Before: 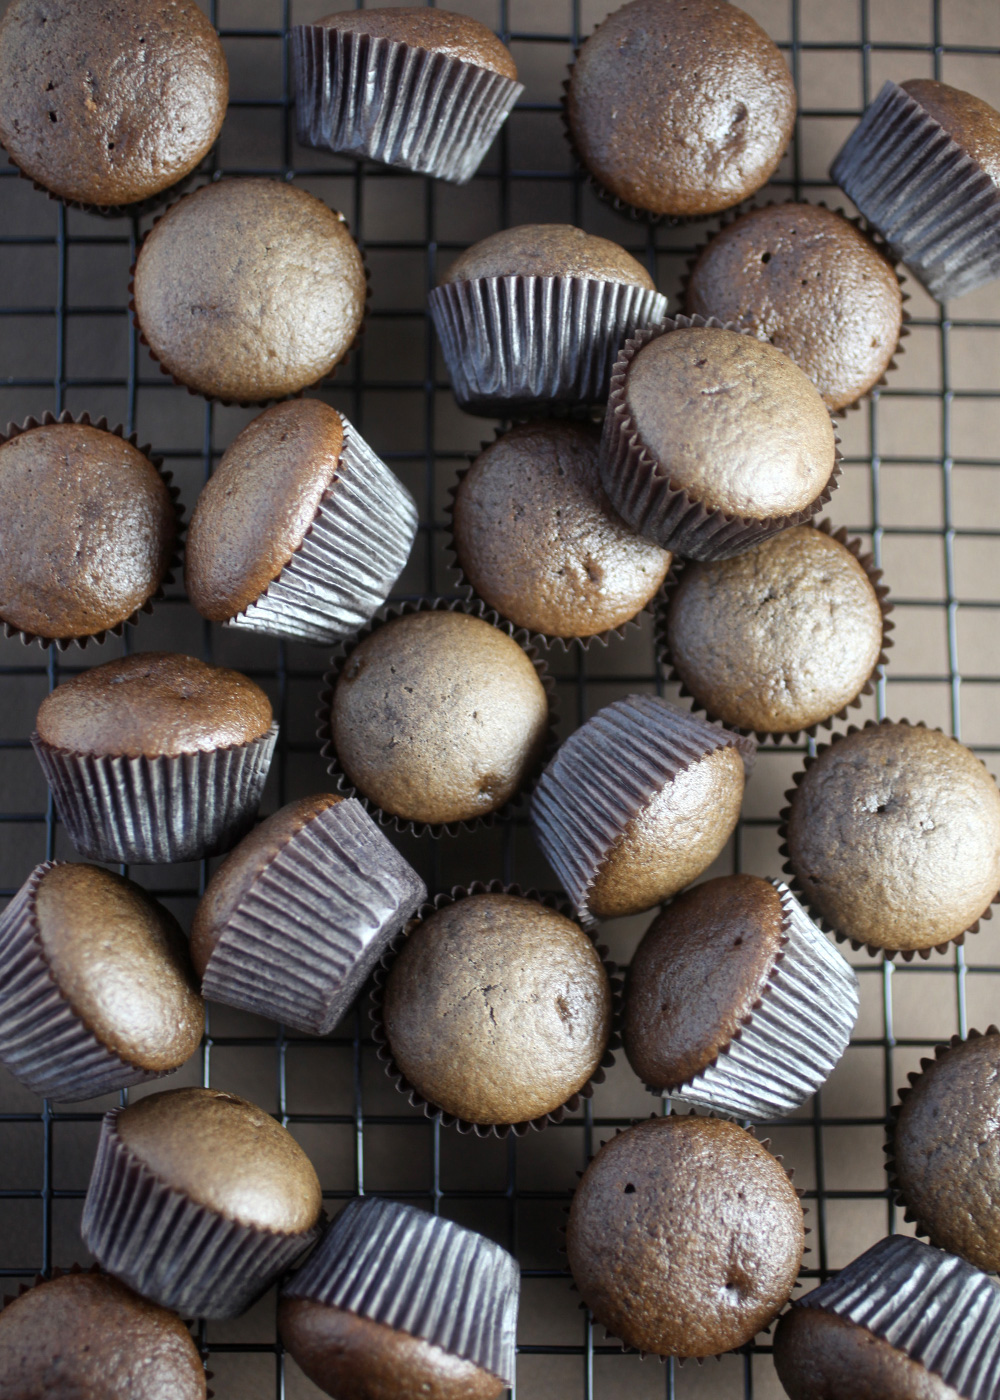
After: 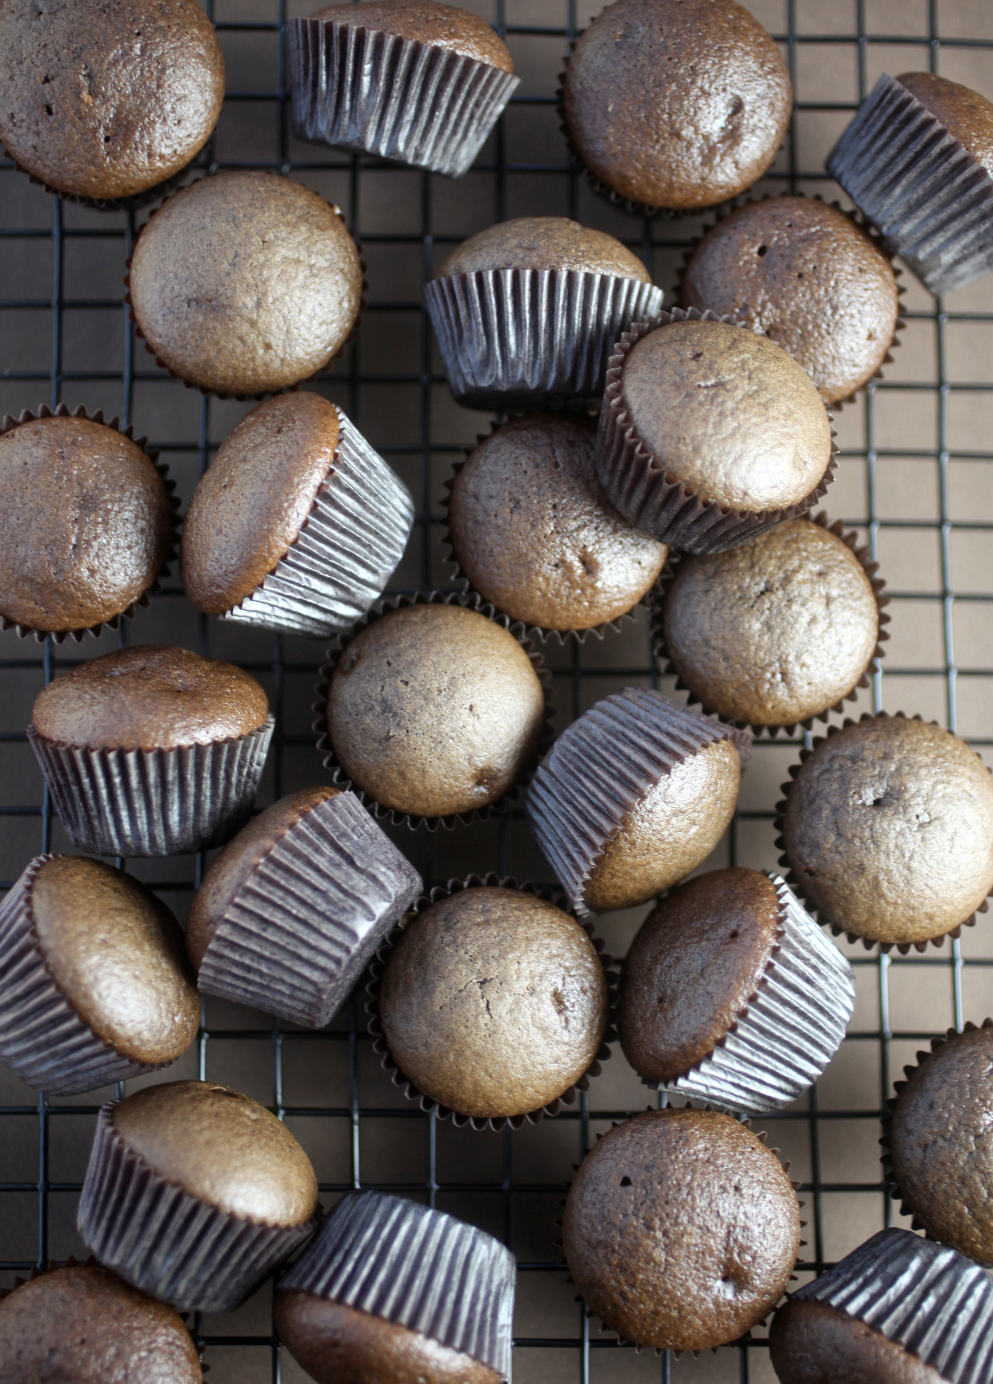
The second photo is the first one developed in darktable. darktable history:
crop: left 0.414%, top 0.55%, right 0.248%, bottom 0.584%
local contrast: mode bilateral grid, contrast 10, coarseness 24, detail 115%, midtone range 0.2
tone equalizer: mask exposure compensation -0.508 EV
